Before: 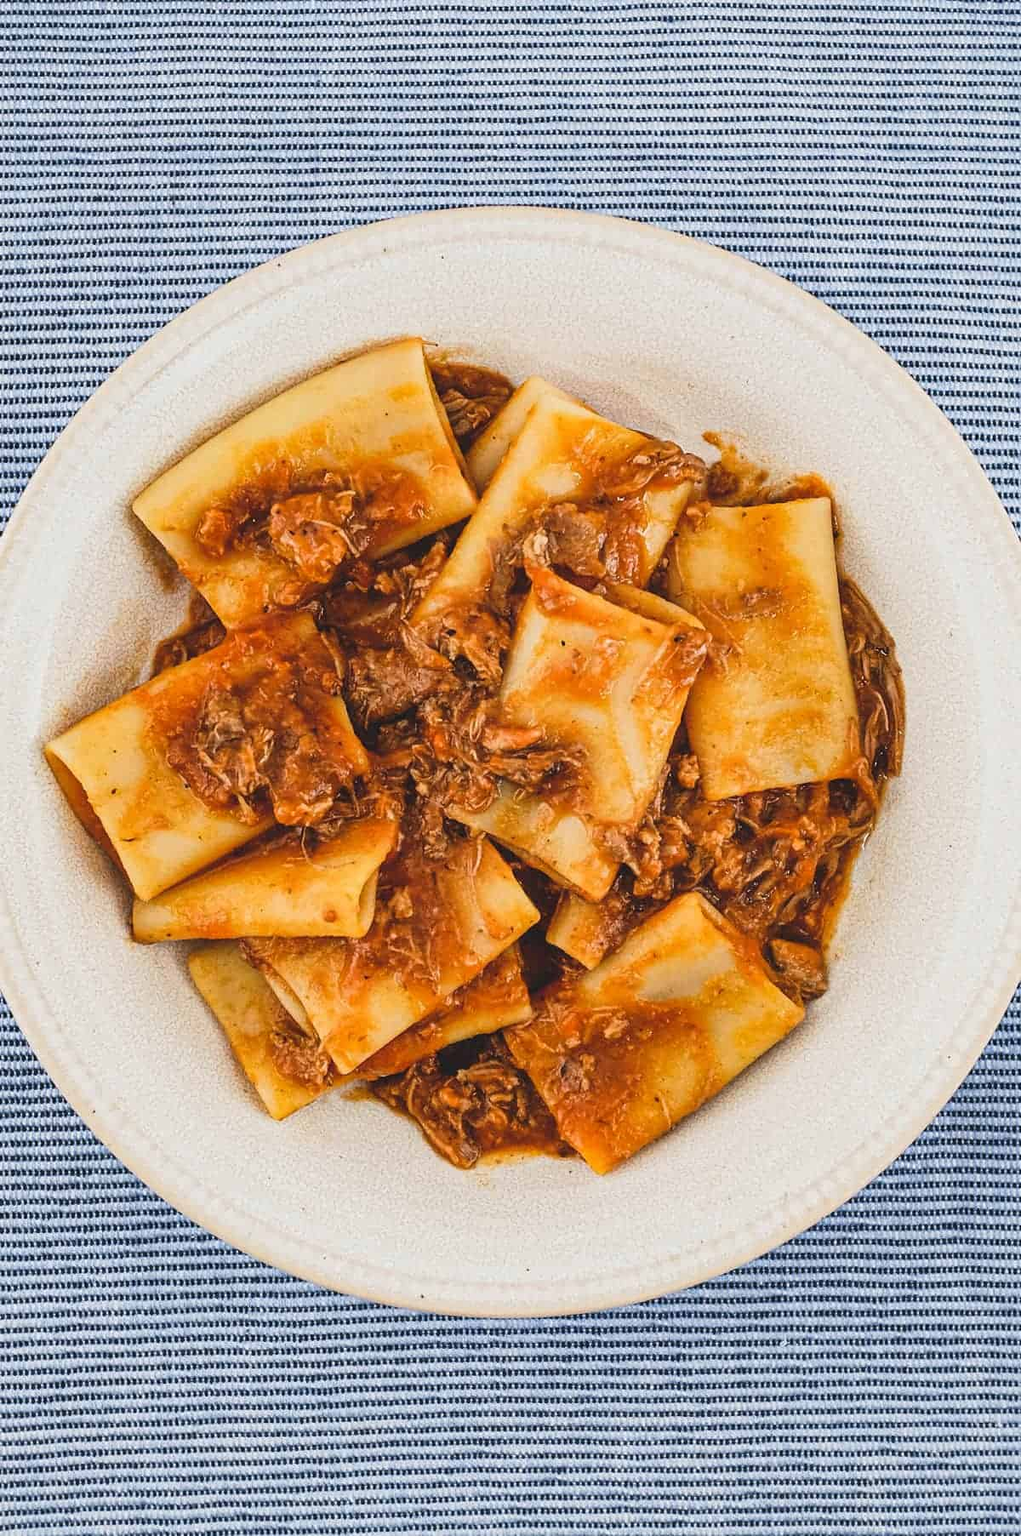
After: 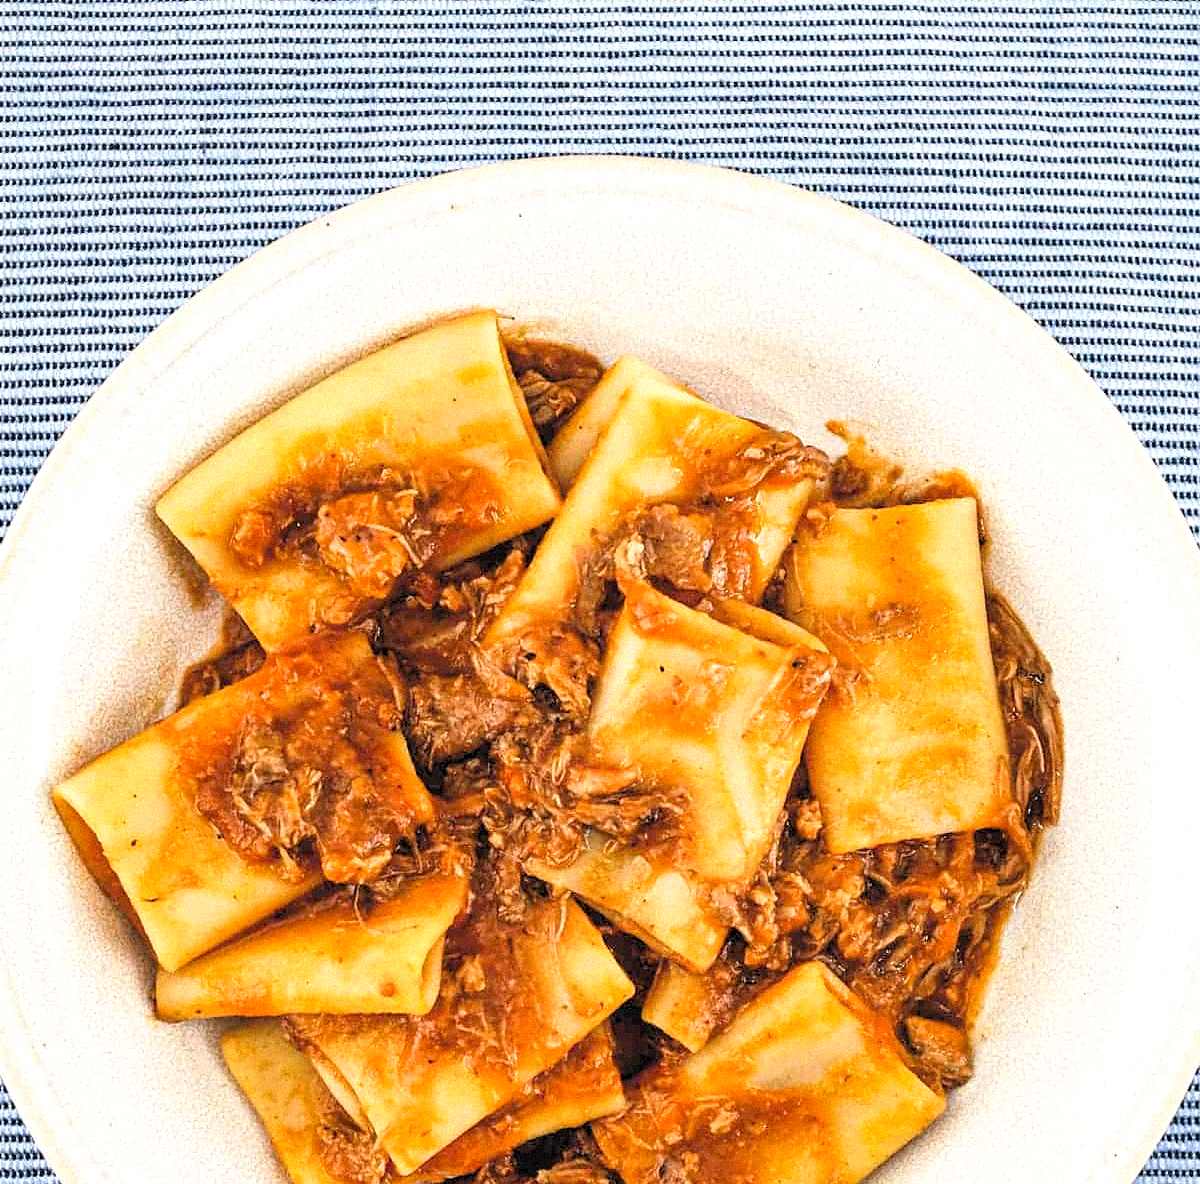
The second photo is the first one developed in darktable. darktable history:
exposure: black level correction 0.003, exposure 0.383 EV, compensate highlight preservation false
grain: mid-tones bias 0%
crop and rotate: top 4.848%, bottom 29.503%
rgb levels: levels [[0.013, 0.434, 0.89], [0, 0.5, 1], [0, 0.5, 1]]
